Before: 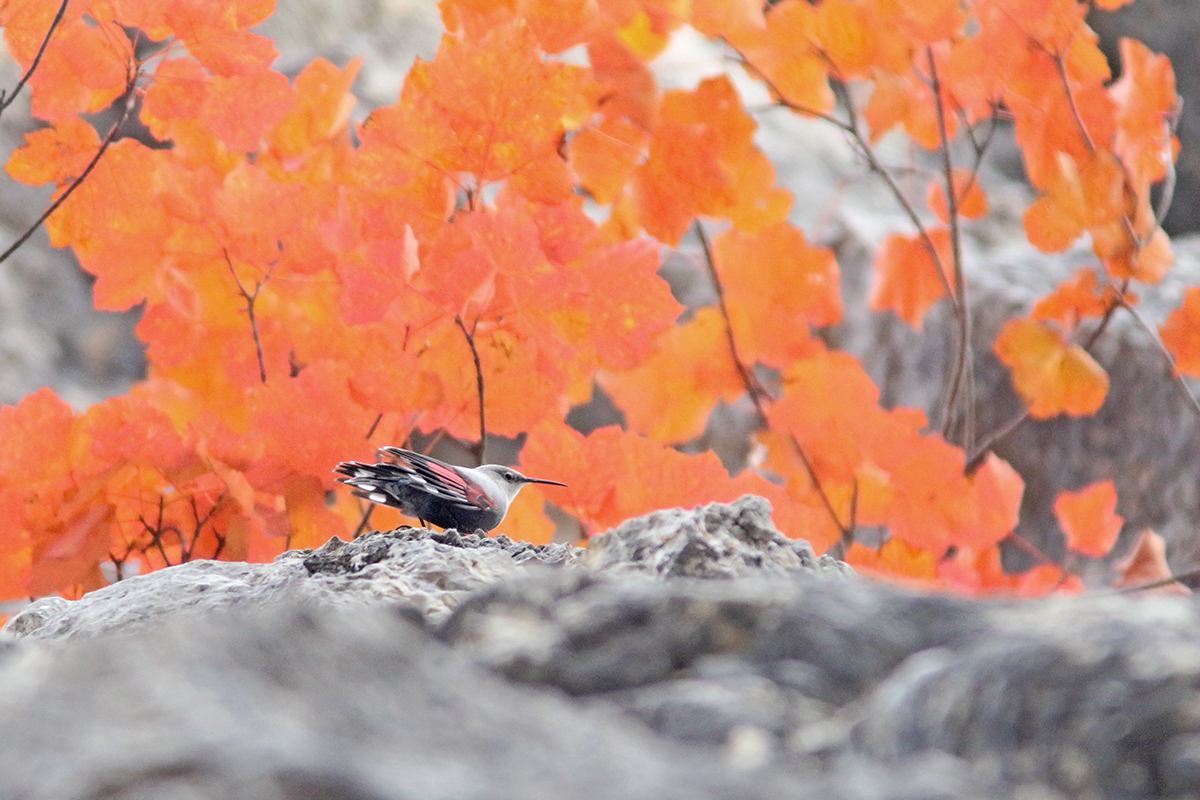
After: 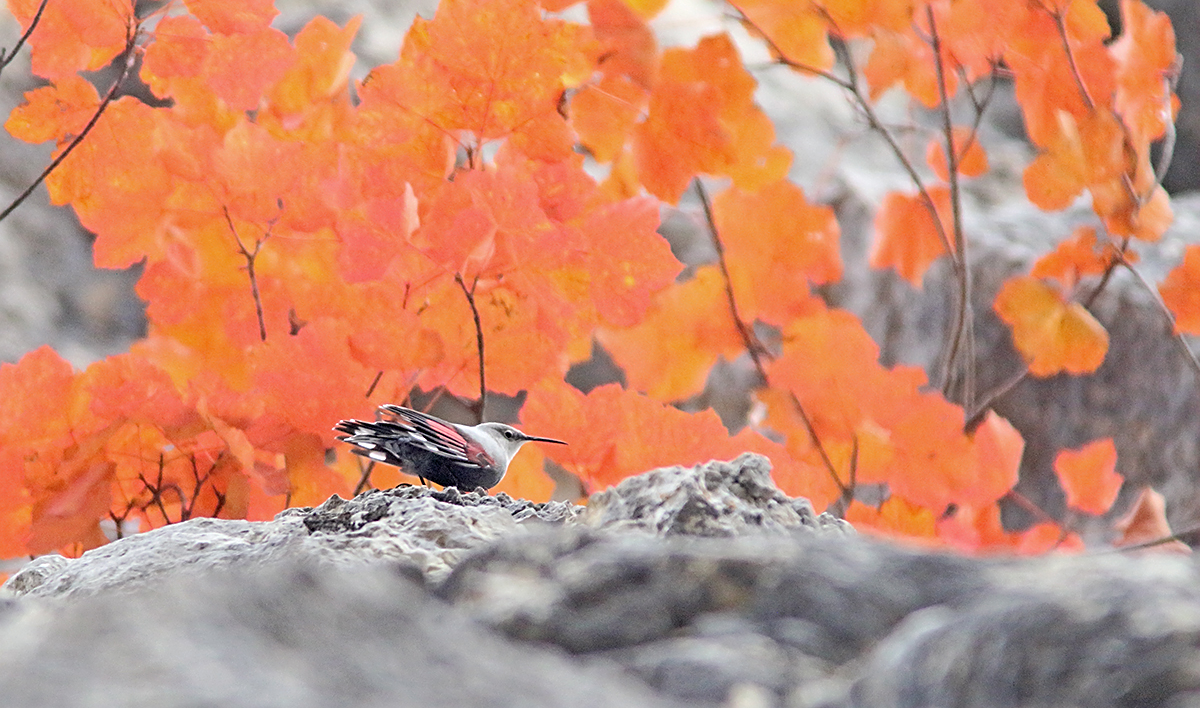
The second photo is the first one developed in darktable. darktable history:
sharpen: on, module defaults
crop and rotate: top 5.499%, bottom 5.943%
